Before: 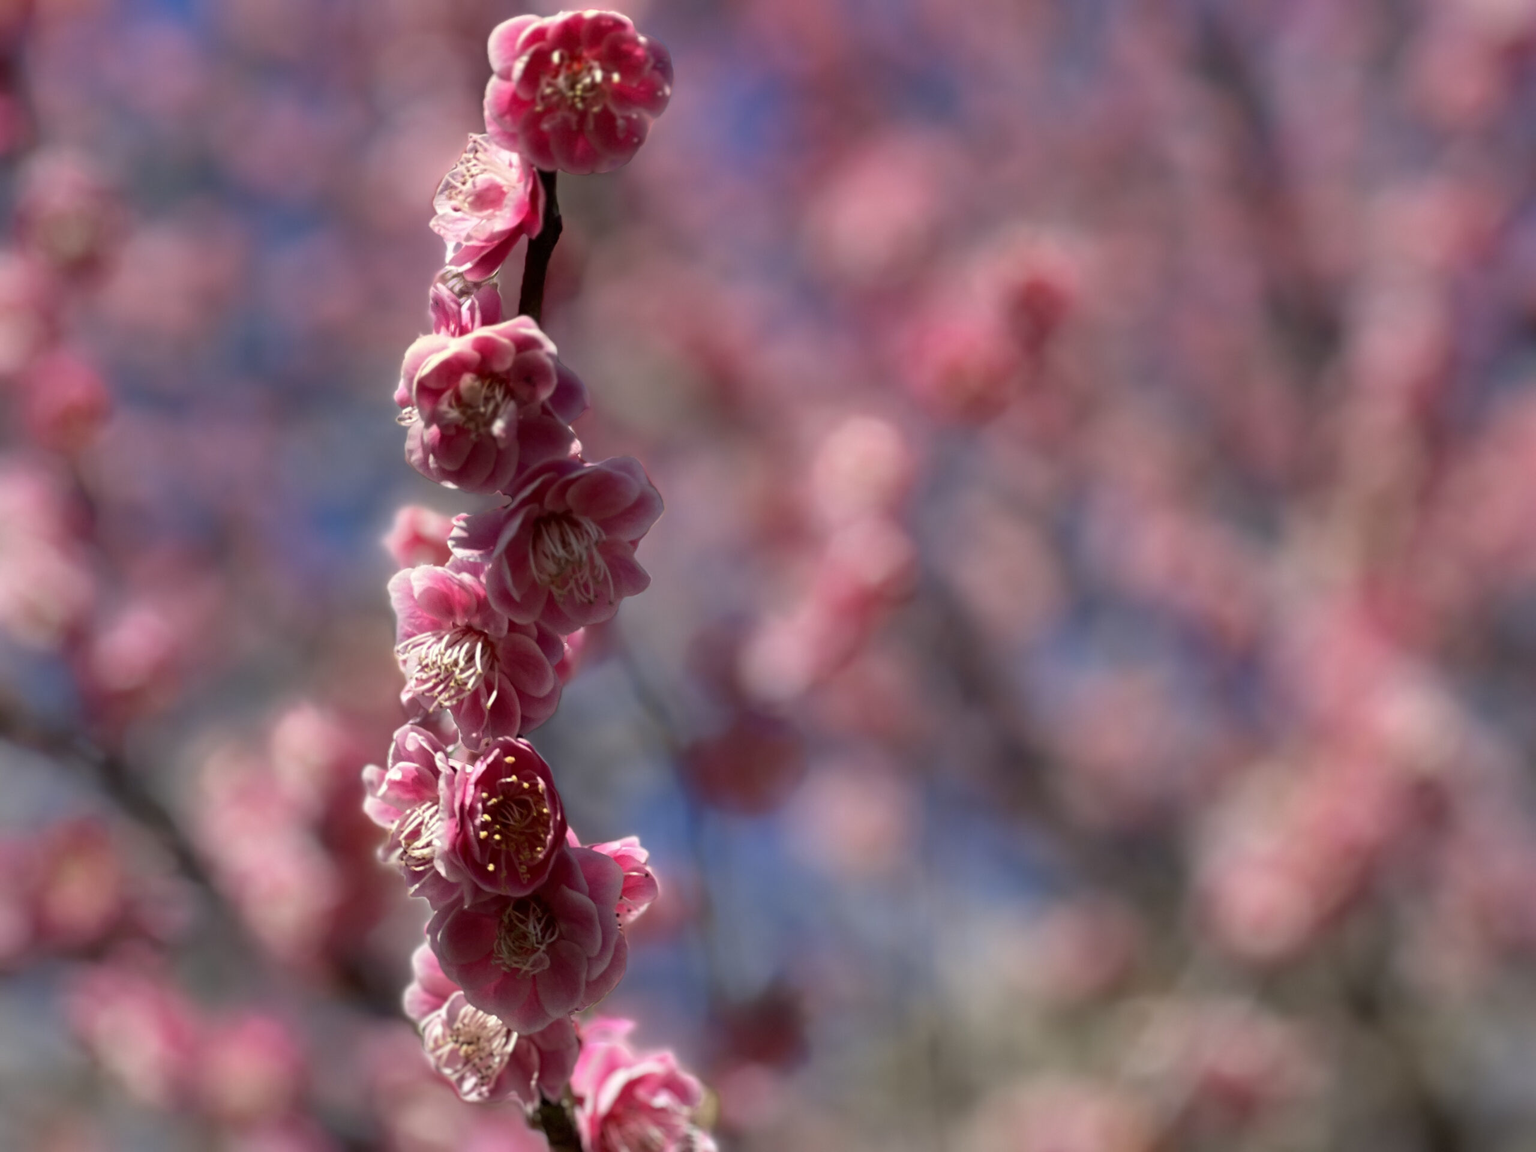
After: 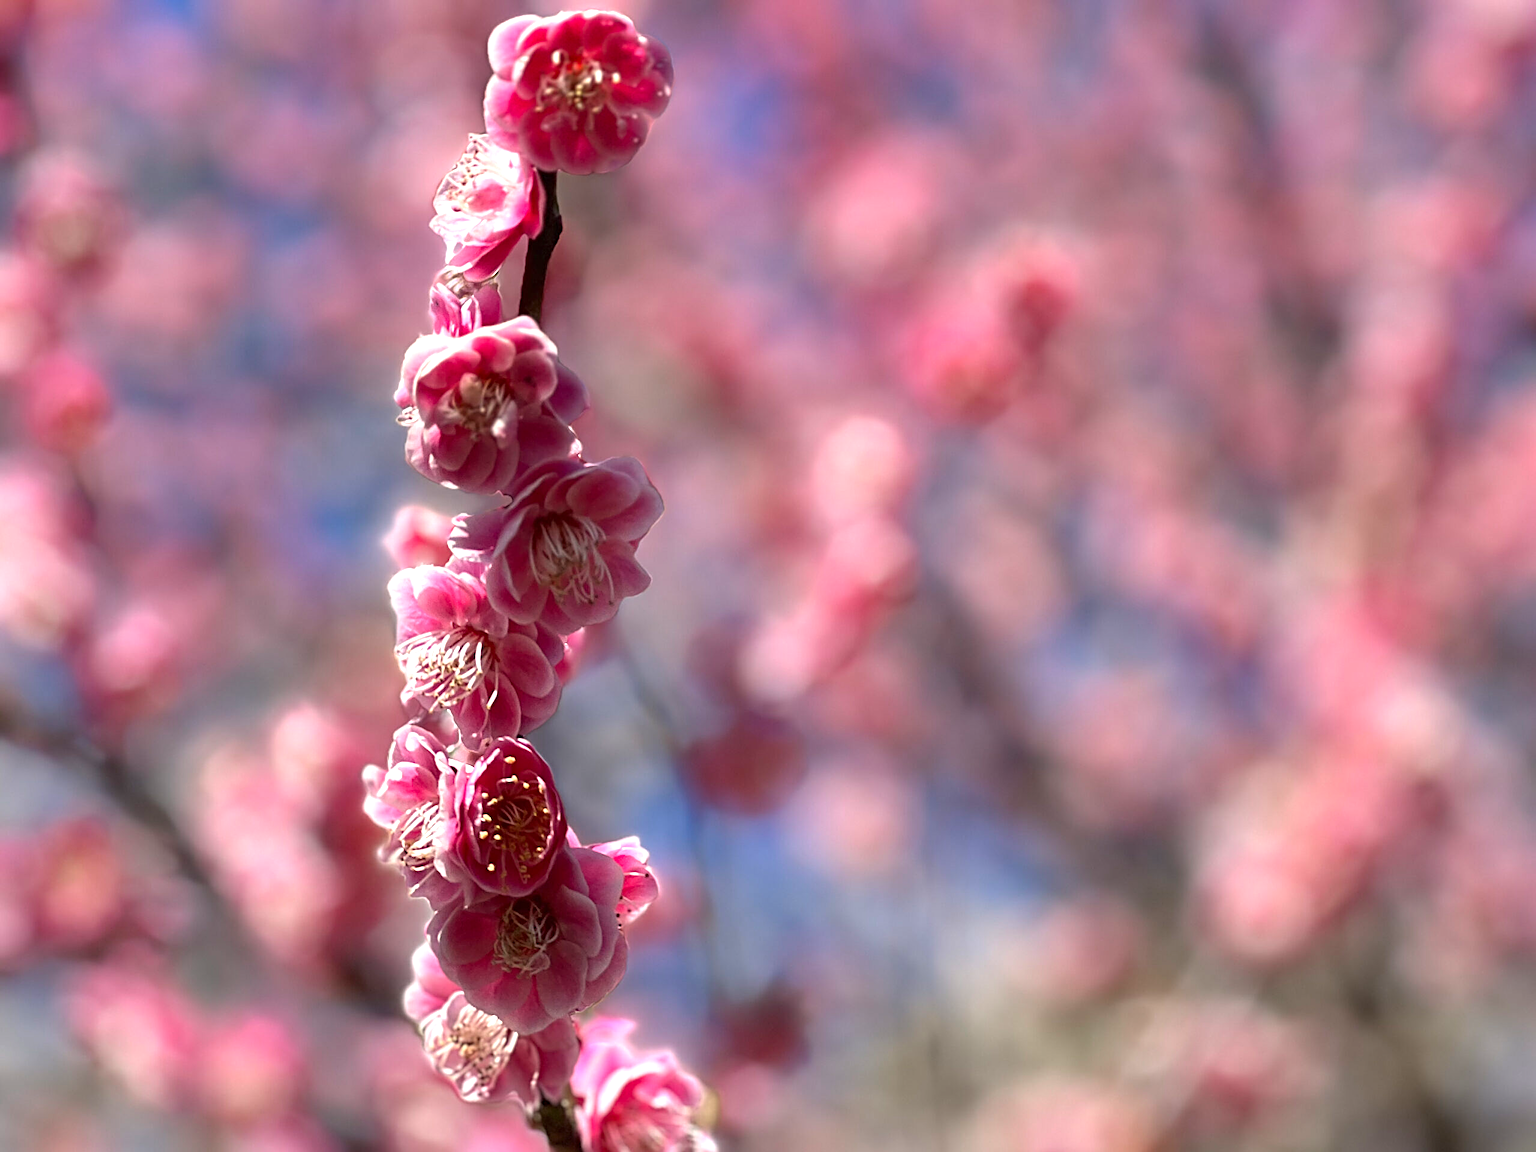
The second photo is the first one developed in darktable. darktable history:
exposure: black level correction 0, exposure 0.7 EV, compensate exposure bias true, compensate highlight preservation false
sharpen: radius 2.676, amount 0.669
